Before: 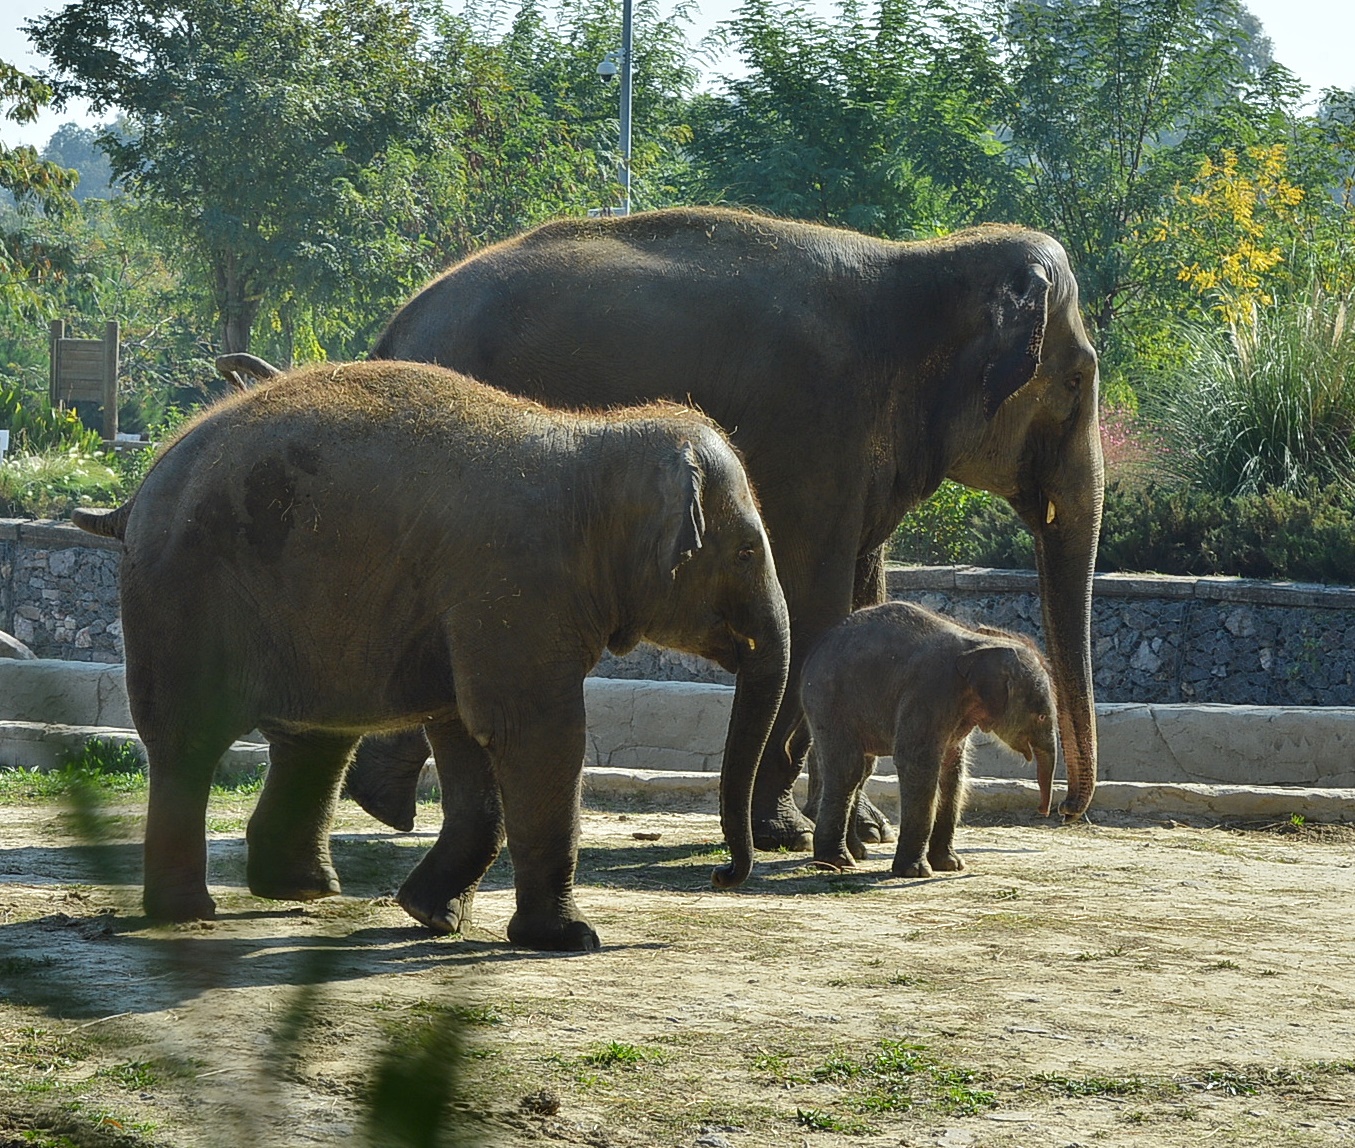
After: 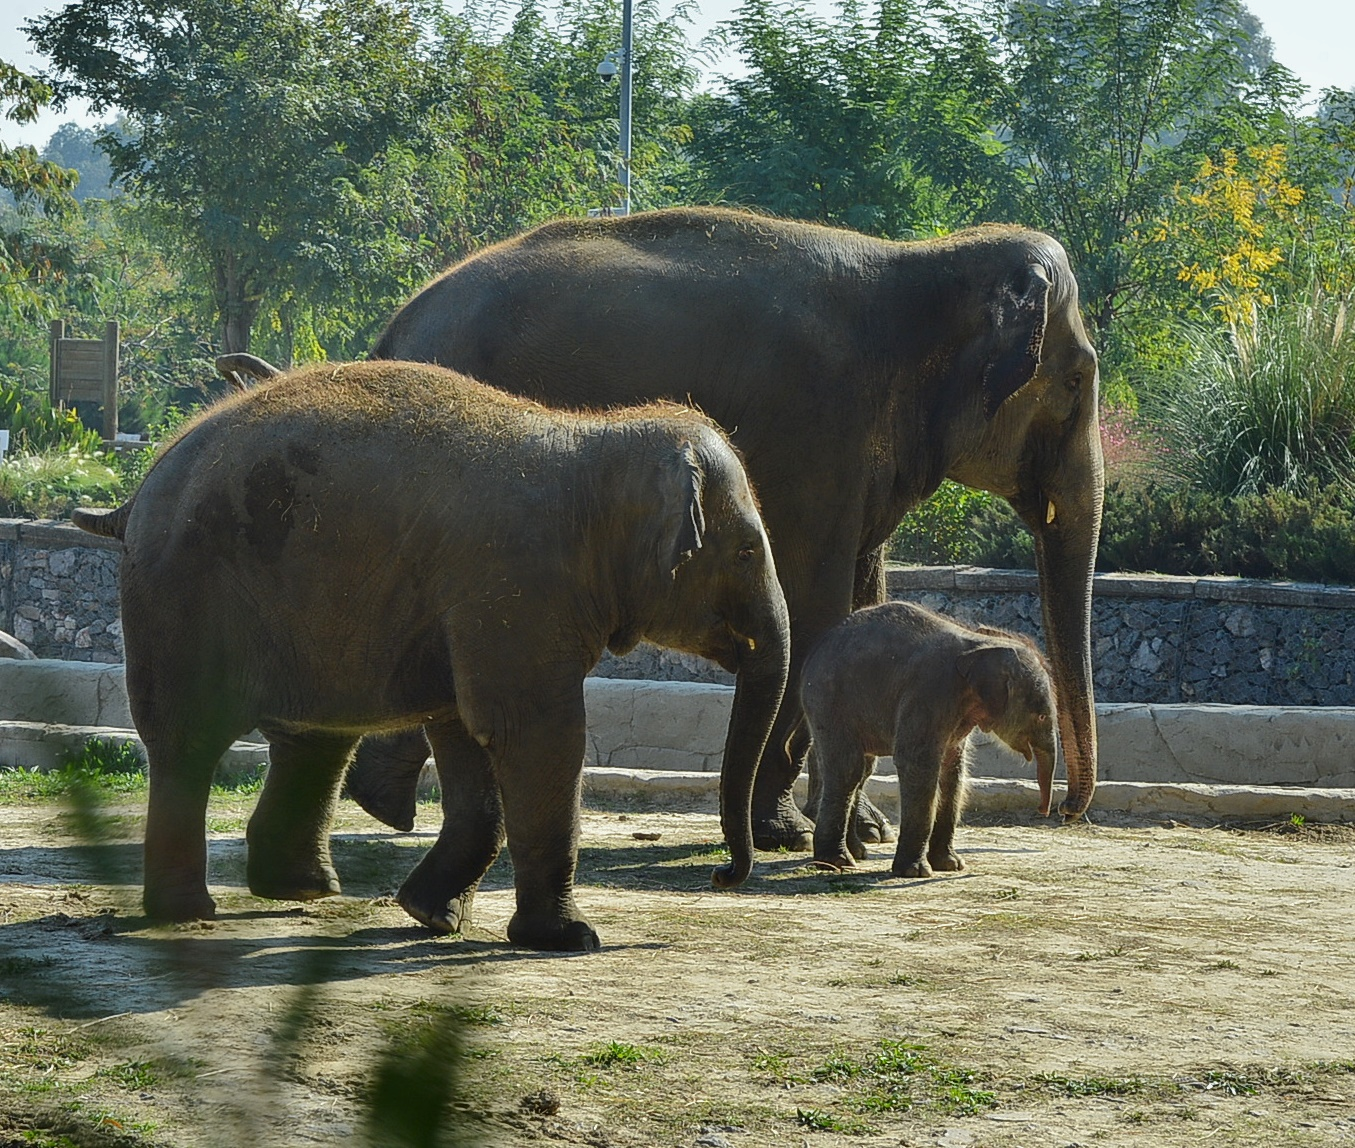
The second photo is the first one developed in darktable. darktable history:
shadows and highlights: shadows -20, white point adjustment -2, highlights -35
color balance rgb: saturation formula JzAzBz (2021)
